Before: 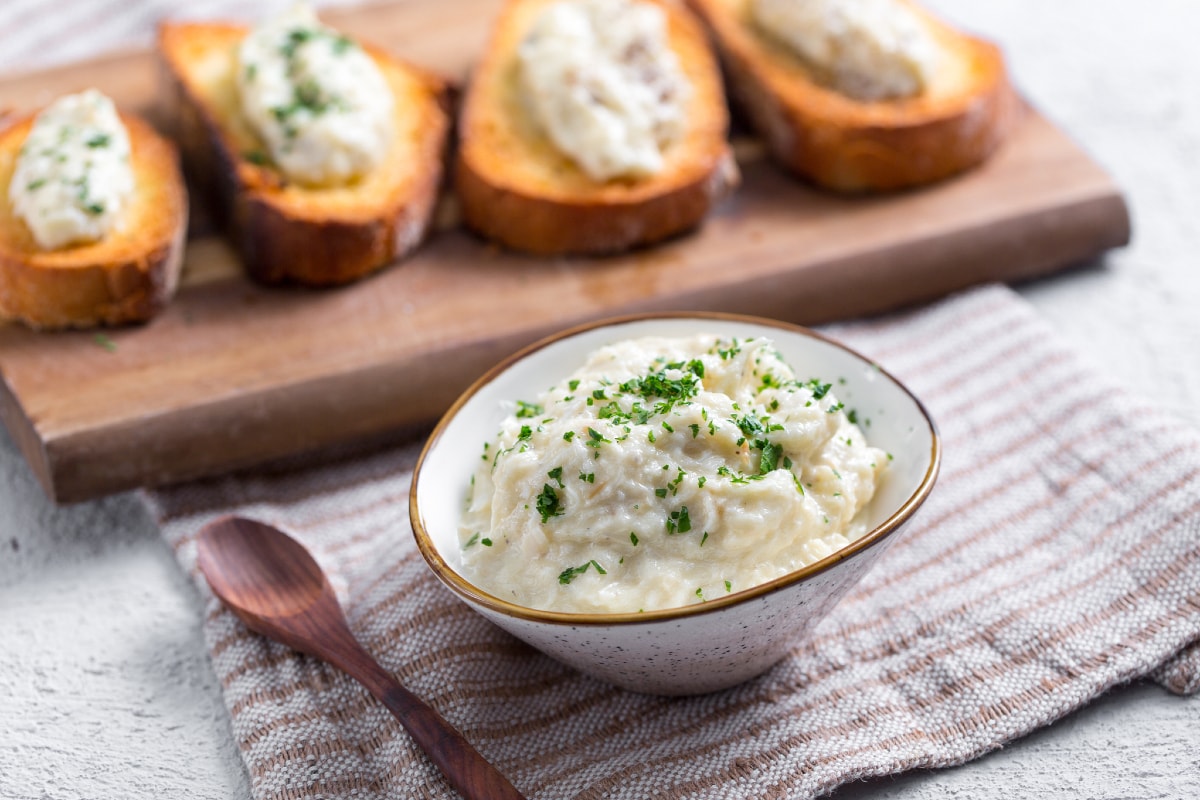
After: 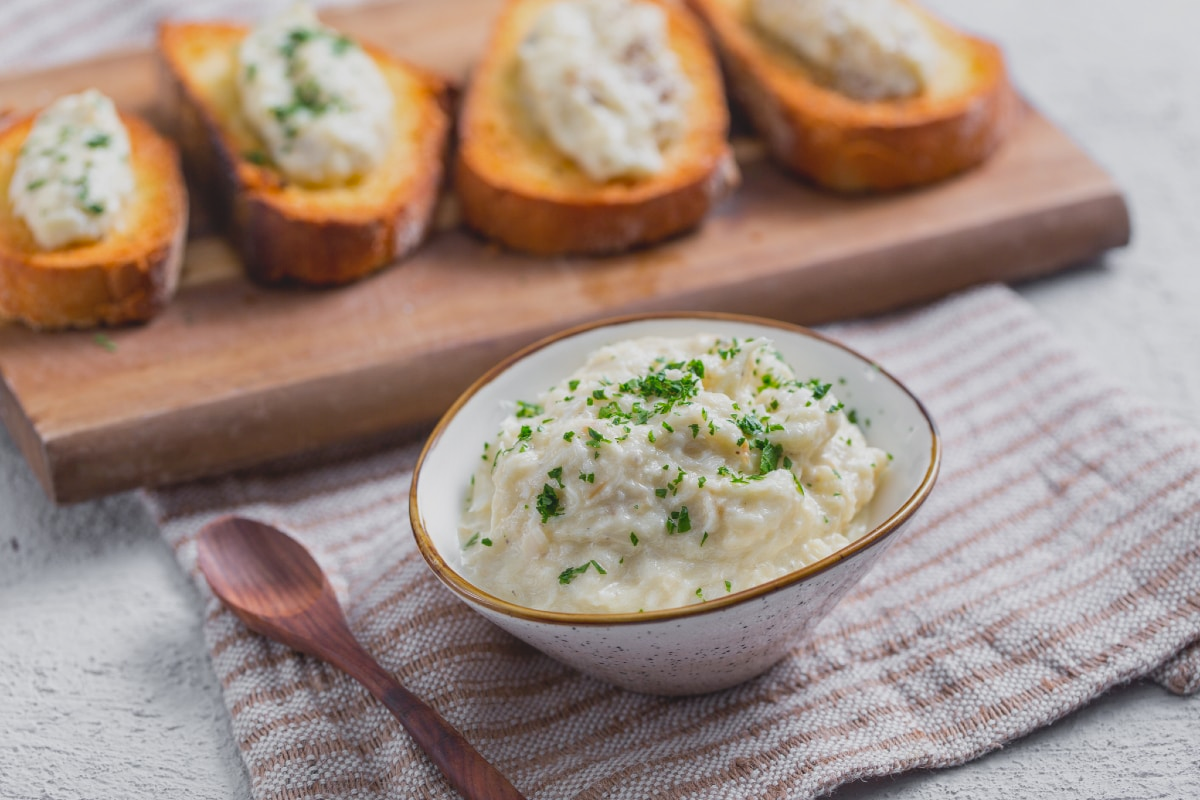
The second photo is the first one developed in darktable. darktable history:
local contrast: on, module defaults
contrast brightness saturation: contrast -0.28
